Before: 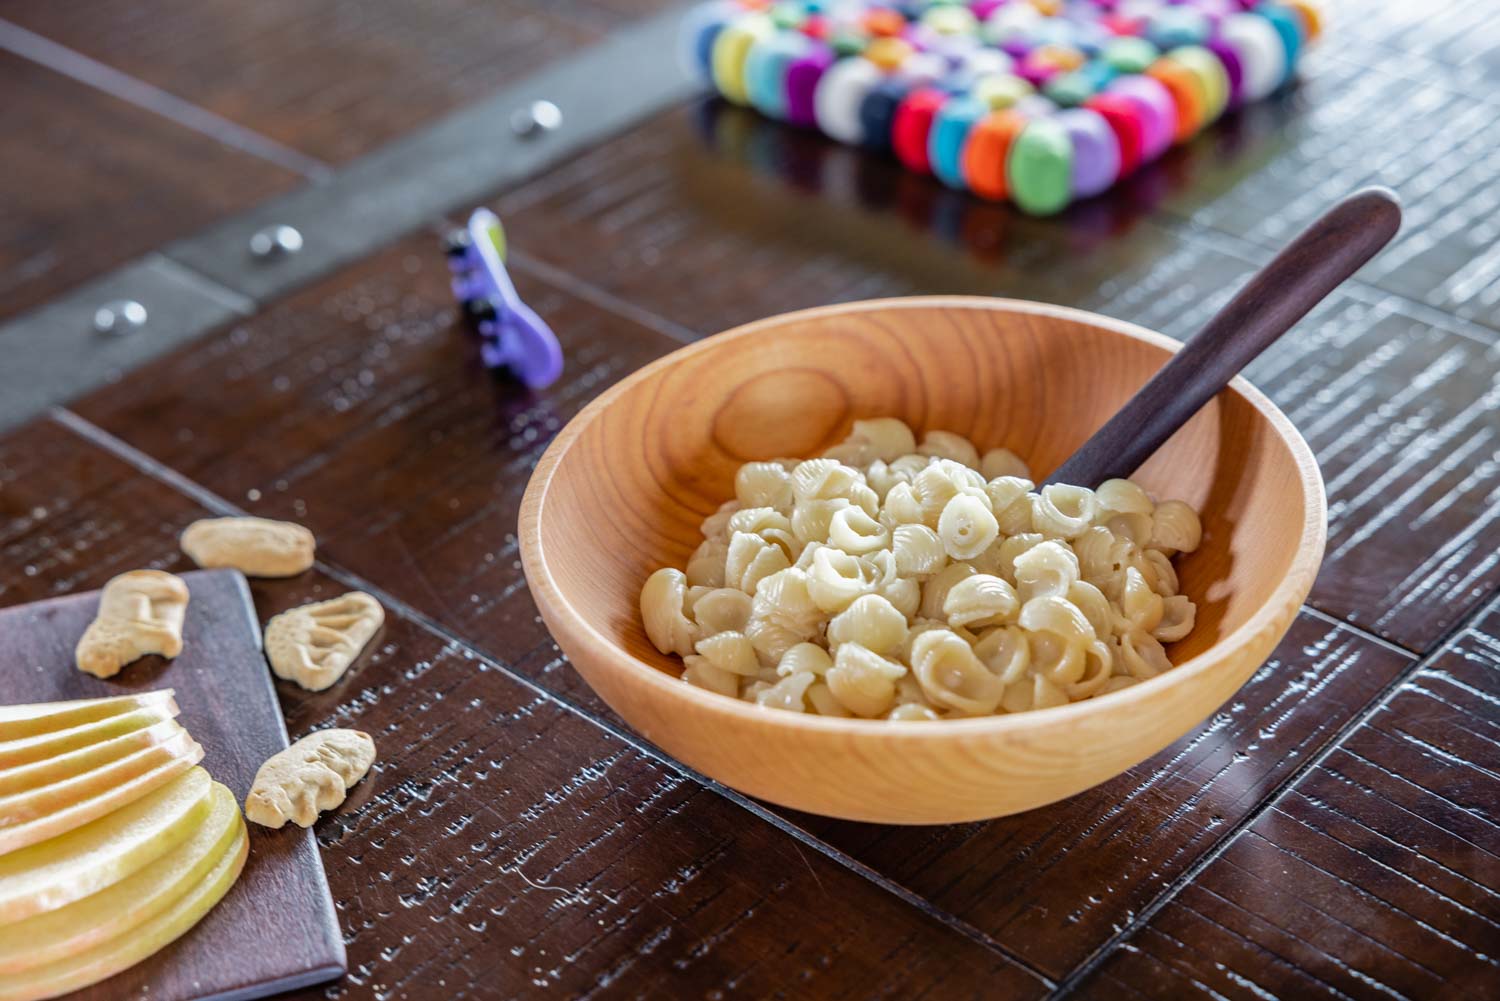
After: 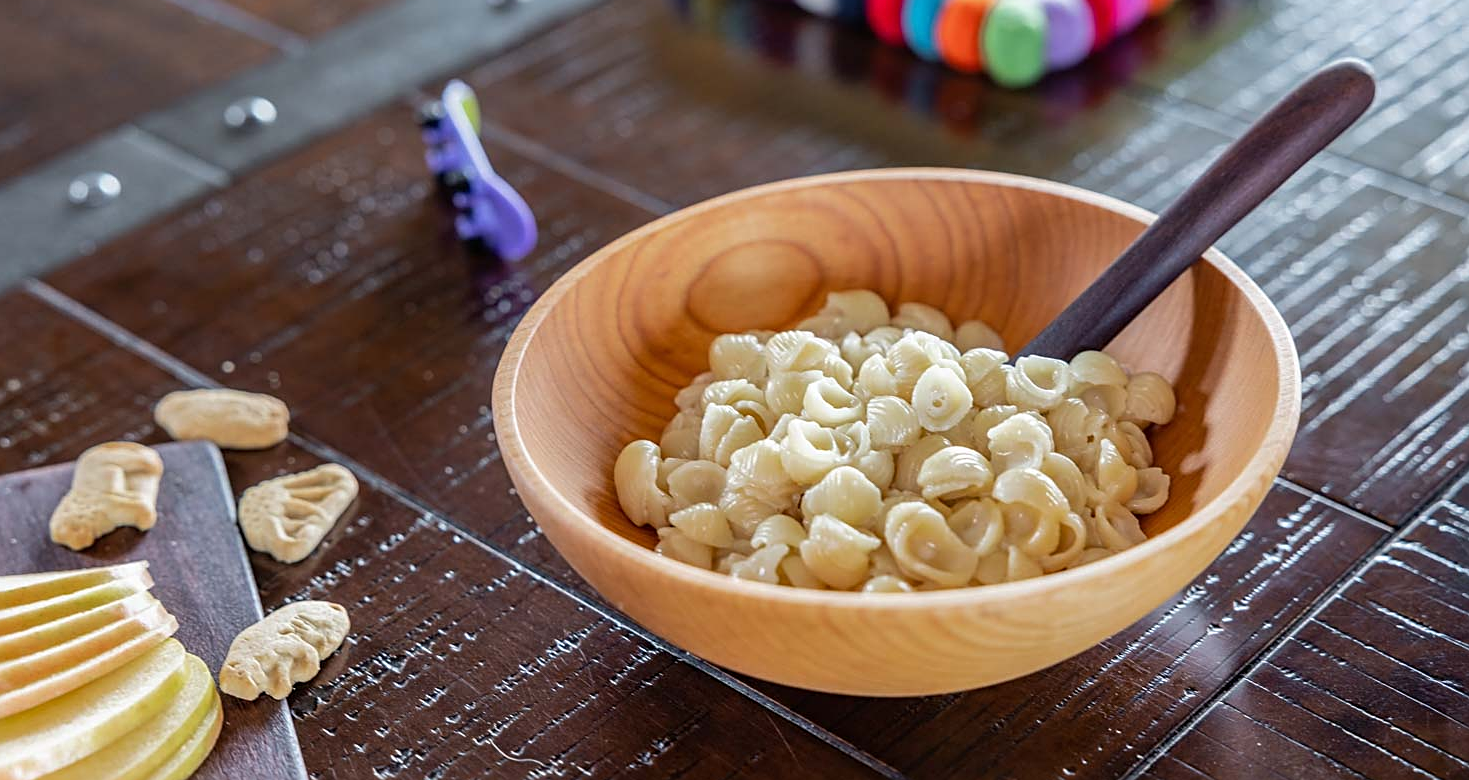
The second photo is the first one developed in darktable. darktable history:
sharpen: on, module defaults
crop and rotate: left 1.814%, top 12.818%, right 0.25%, bottom 9.225%
white balance: emerald 1
